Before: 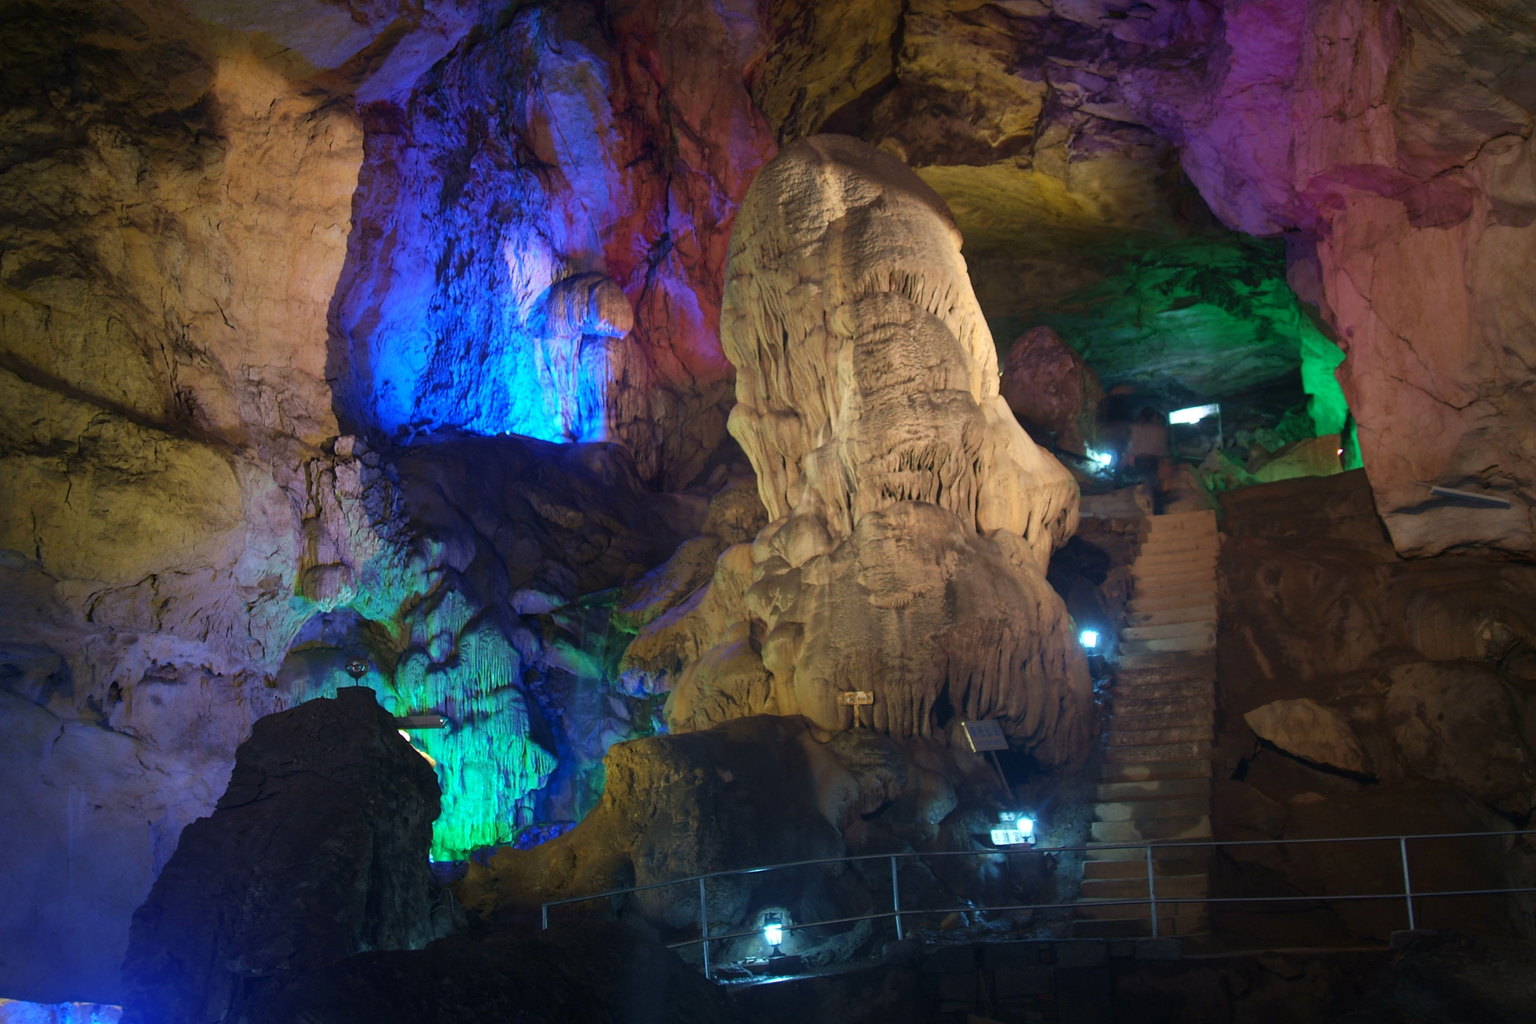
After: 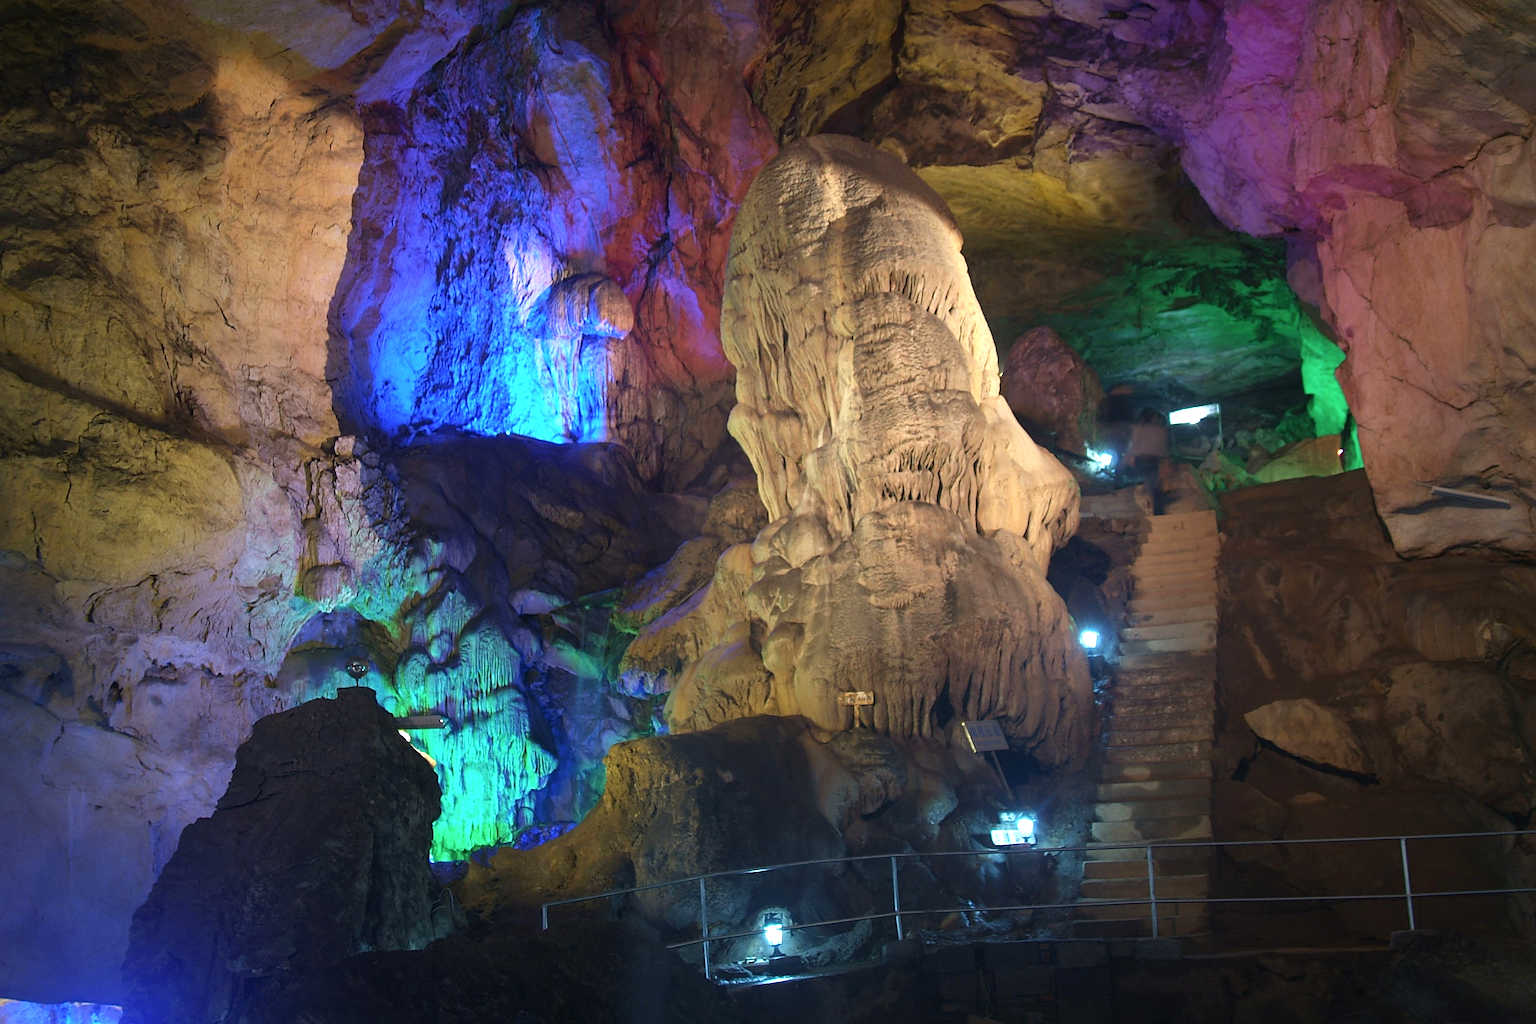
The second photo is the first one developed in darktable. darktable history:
exposure: black level correction 0, exposure 0.499 EV, compensate exposure bias true, compensate highlight preservation false
contrast brightness saturation: contrast 0.007, saturation -0.059
sharpen: amount 0.491
